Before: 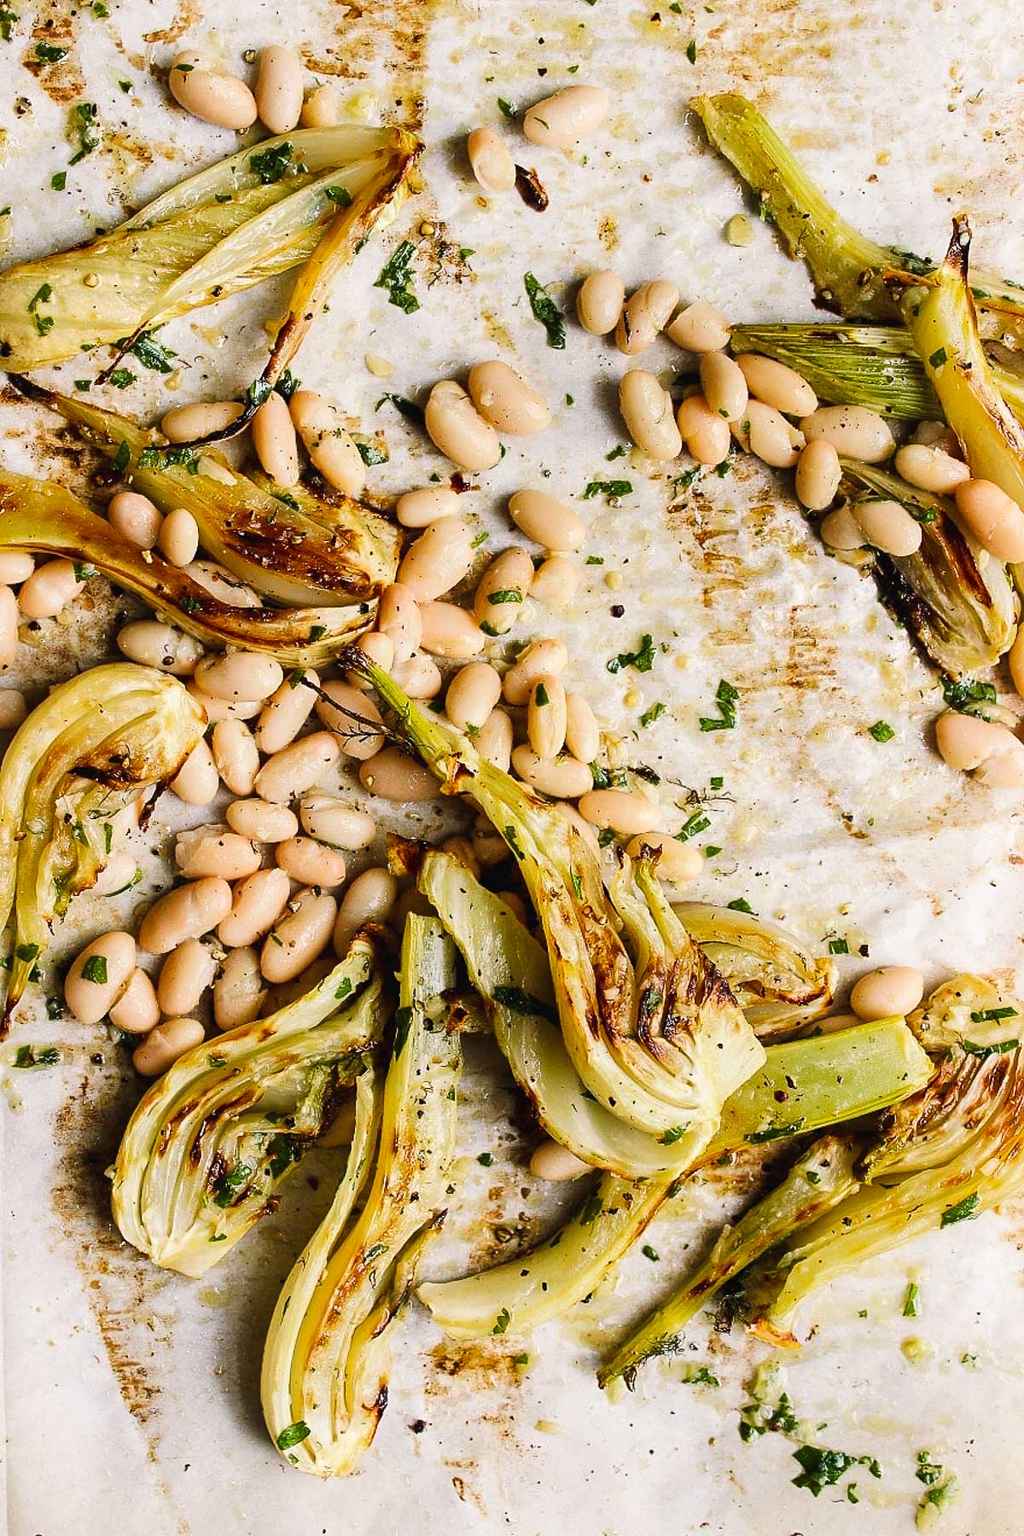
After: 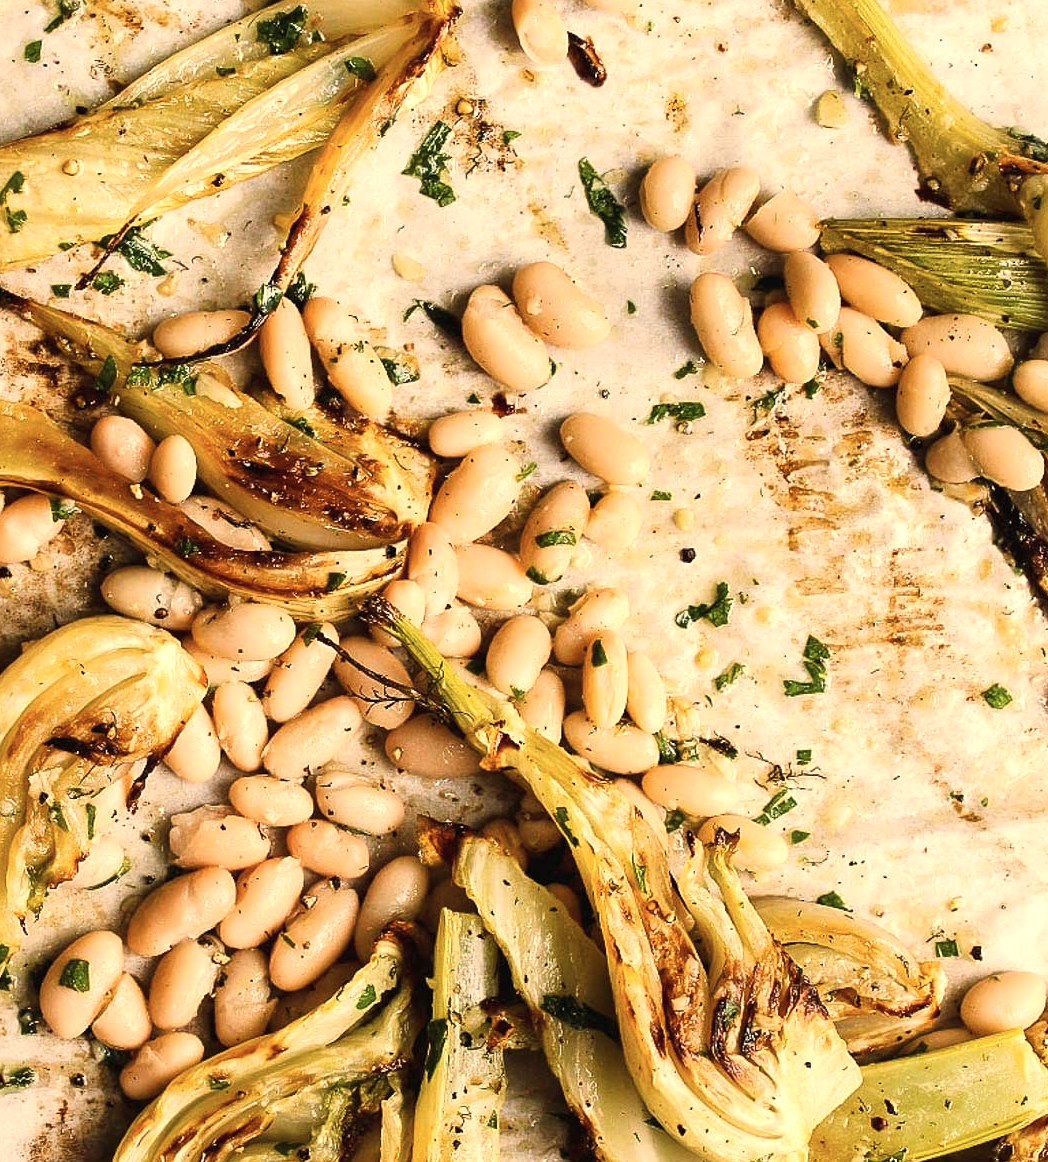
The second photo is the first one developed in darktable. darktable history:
color contrast: green-magenta contrast 0.84, blue-yellow contrast 0.86
white balance: red 1.123, blue 0.83
crop: left 3.015%, top 8.969%, right 9.647%, bottom 26.457%
exposure: exposure 0.178 EV, compensate exposure bias true, compensate highlight preservation false
